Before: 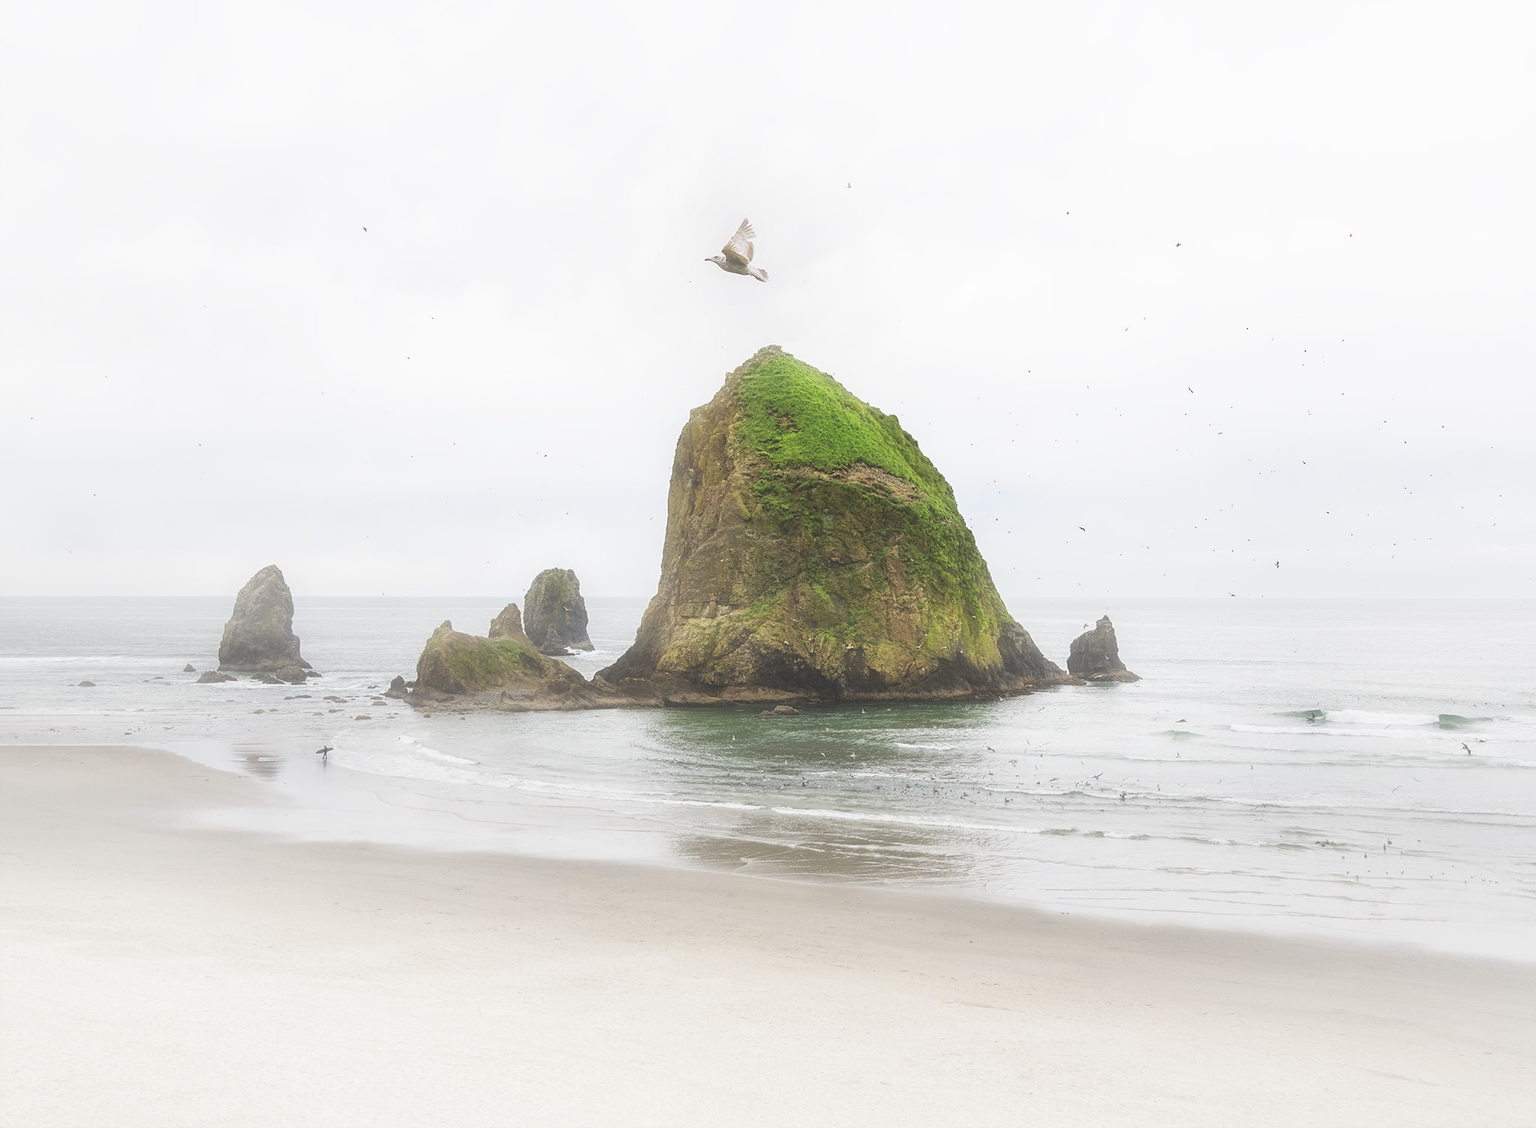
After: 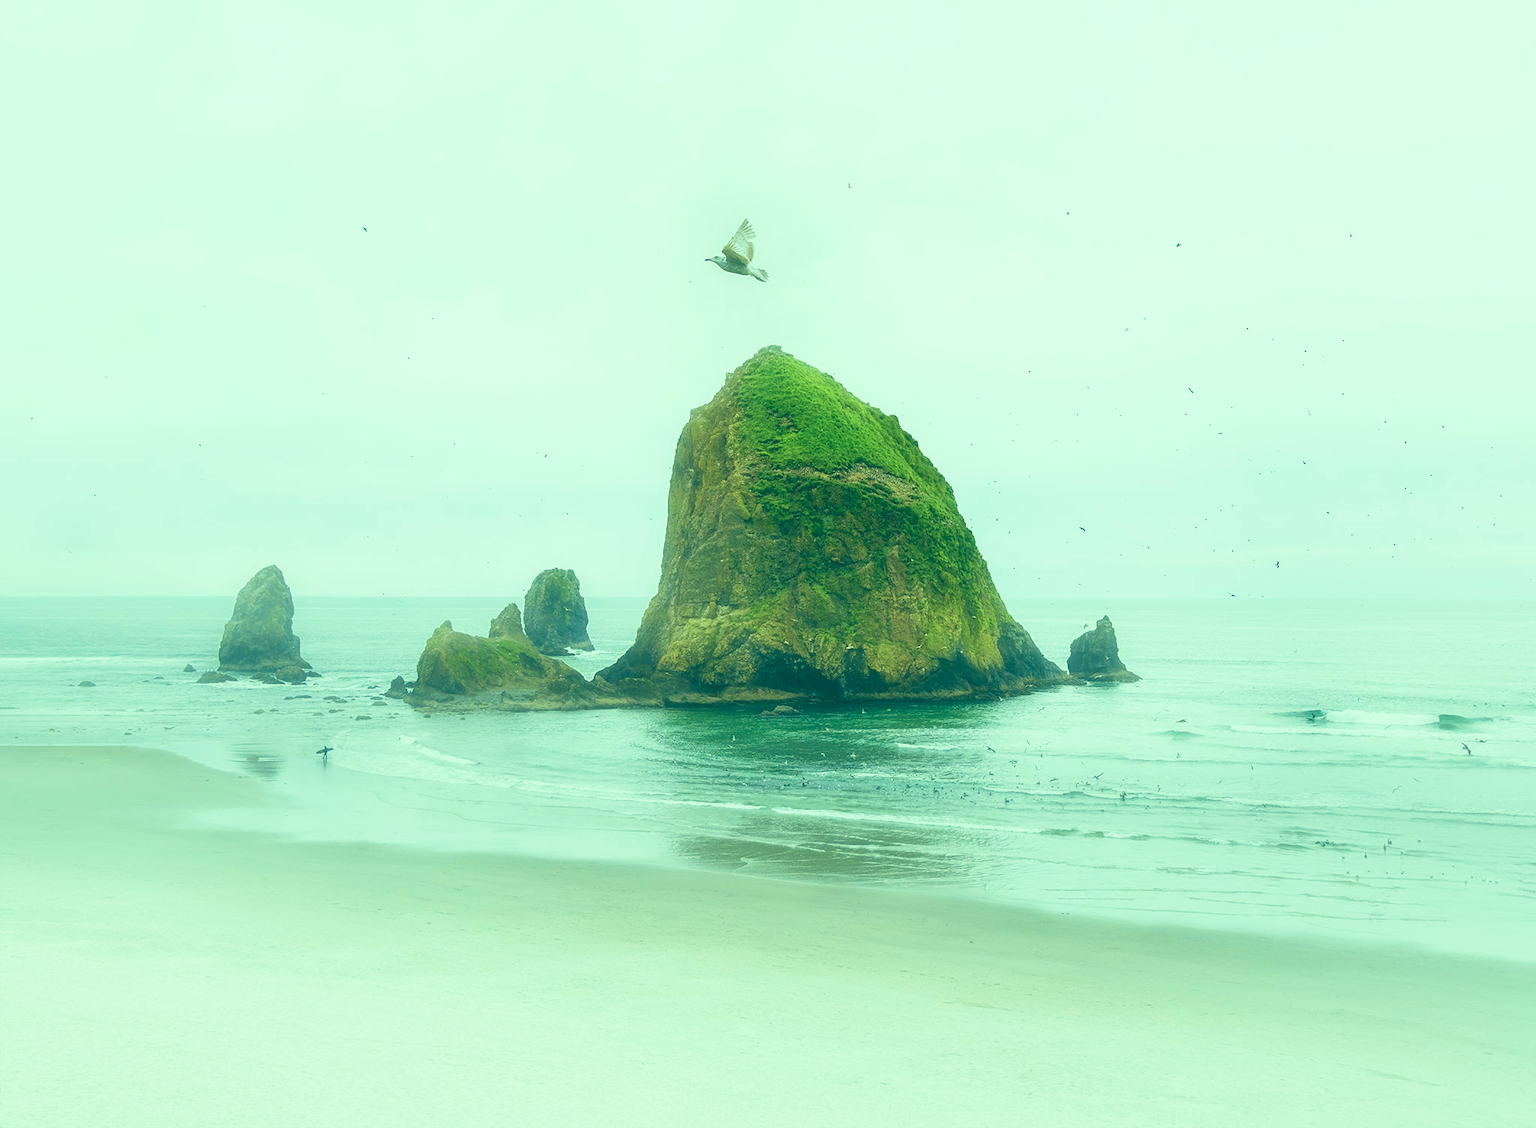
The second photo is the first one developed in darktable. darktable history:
color correction: highlights a* -20.08, highlights b* 9.8, shadows a* -20.4, shadows b* -10.76
velvia: strength 45%
